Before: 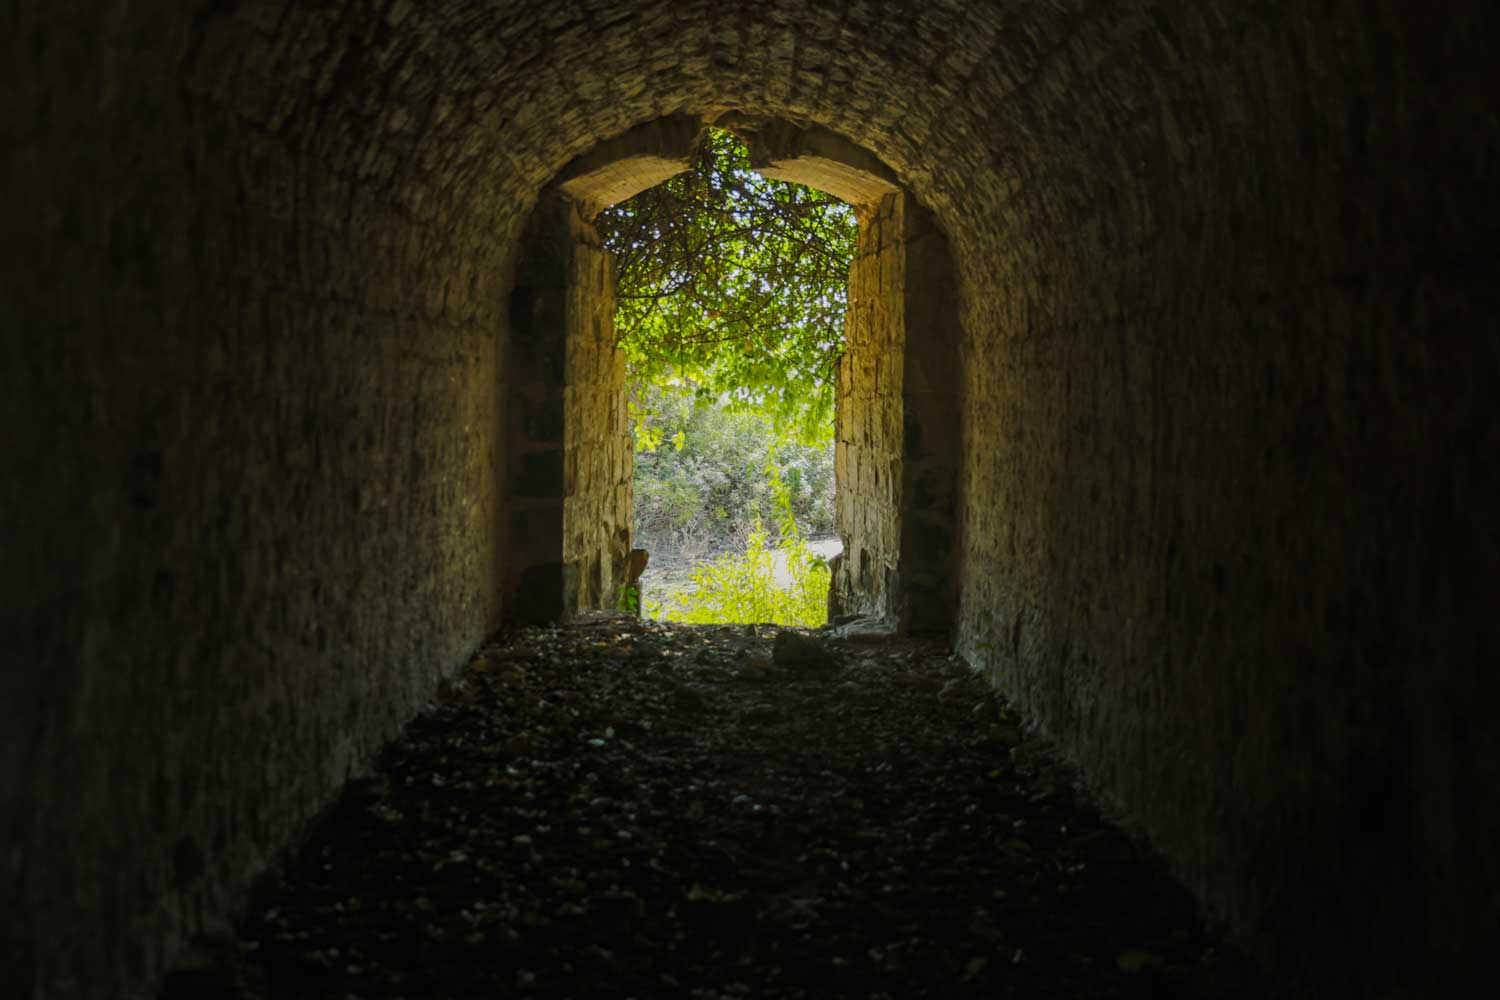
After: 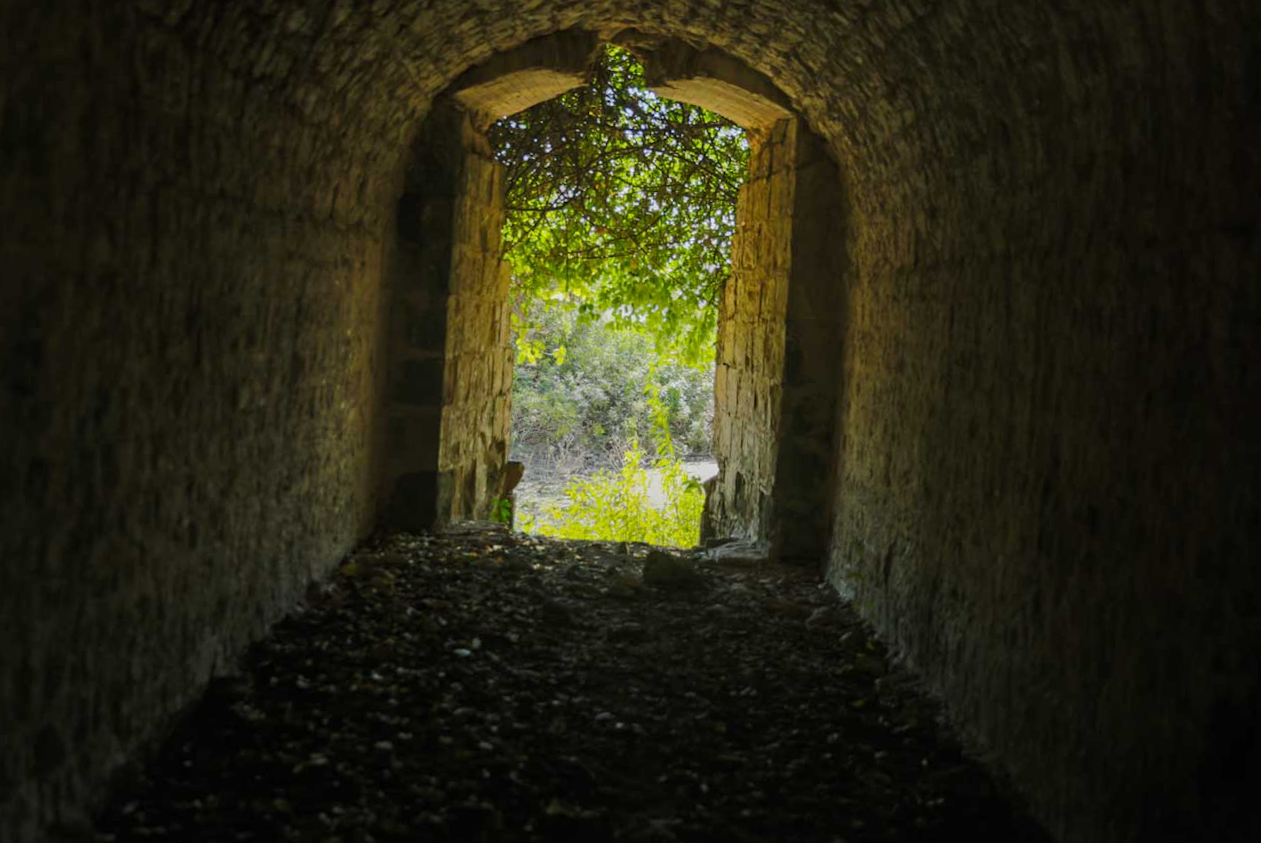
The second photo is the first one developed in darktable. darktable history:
crop and rotate: angle -2.87°, left 5.099%, top 5.202%, right 4.621%, bottom 4.24%
